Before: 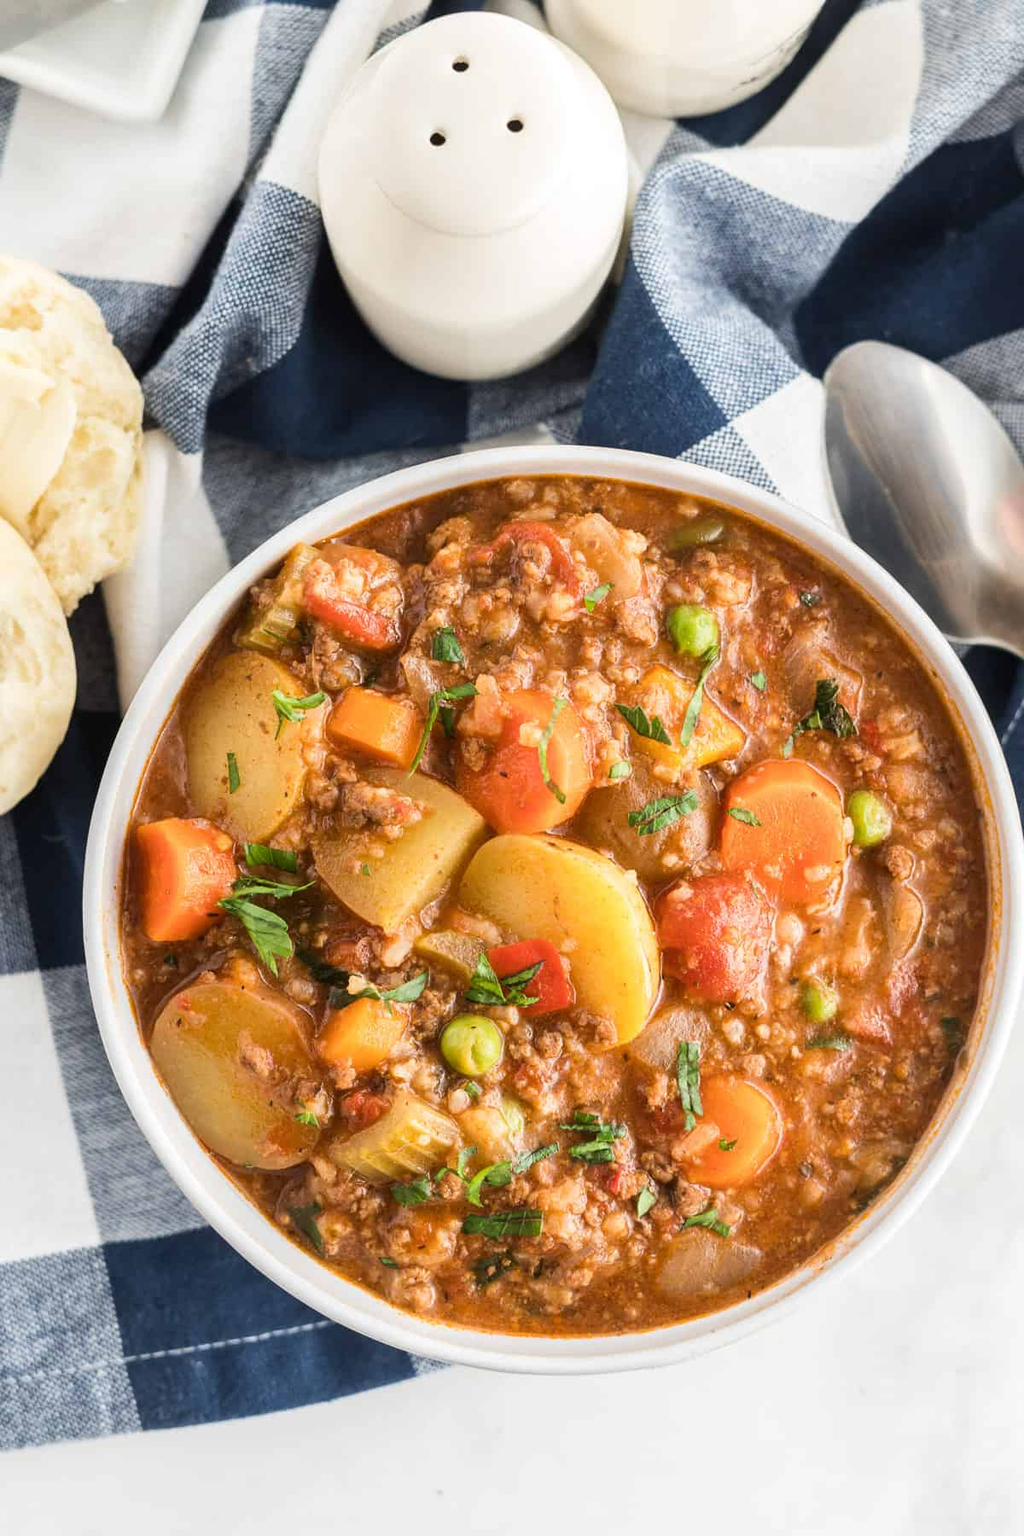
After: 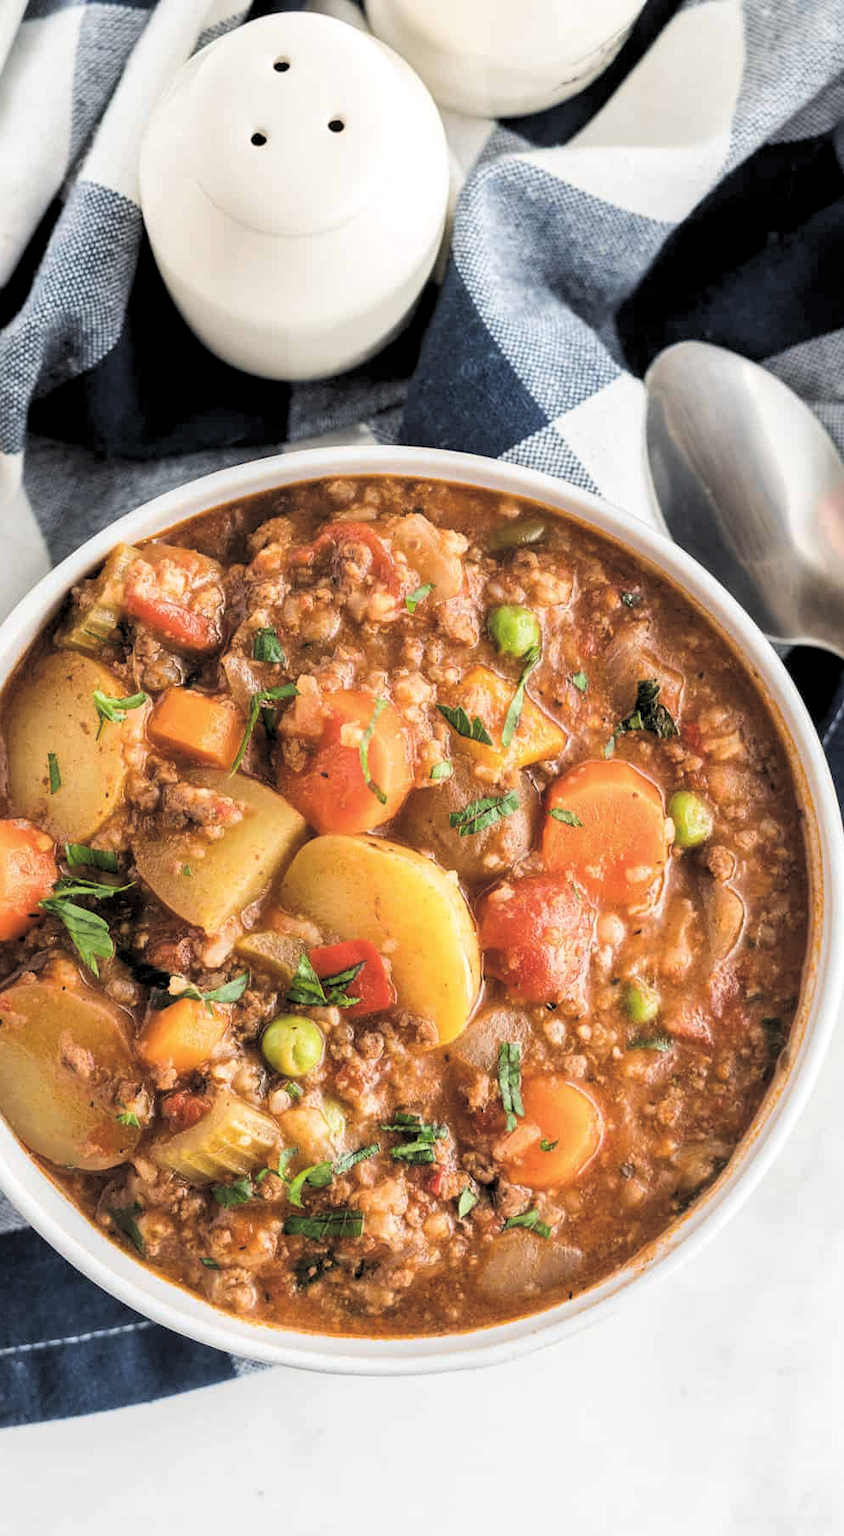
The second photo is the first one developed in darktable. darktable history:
rgb levels: levels [[0.034, 0.472, 0.904], [0, 0.5, 1], [0, 0.5, 1]]
crop: left 17.582%, bottom 0.031%
exposure: black level correction -0.025, exposure -0.117 EV, compensate highlight preservation false
